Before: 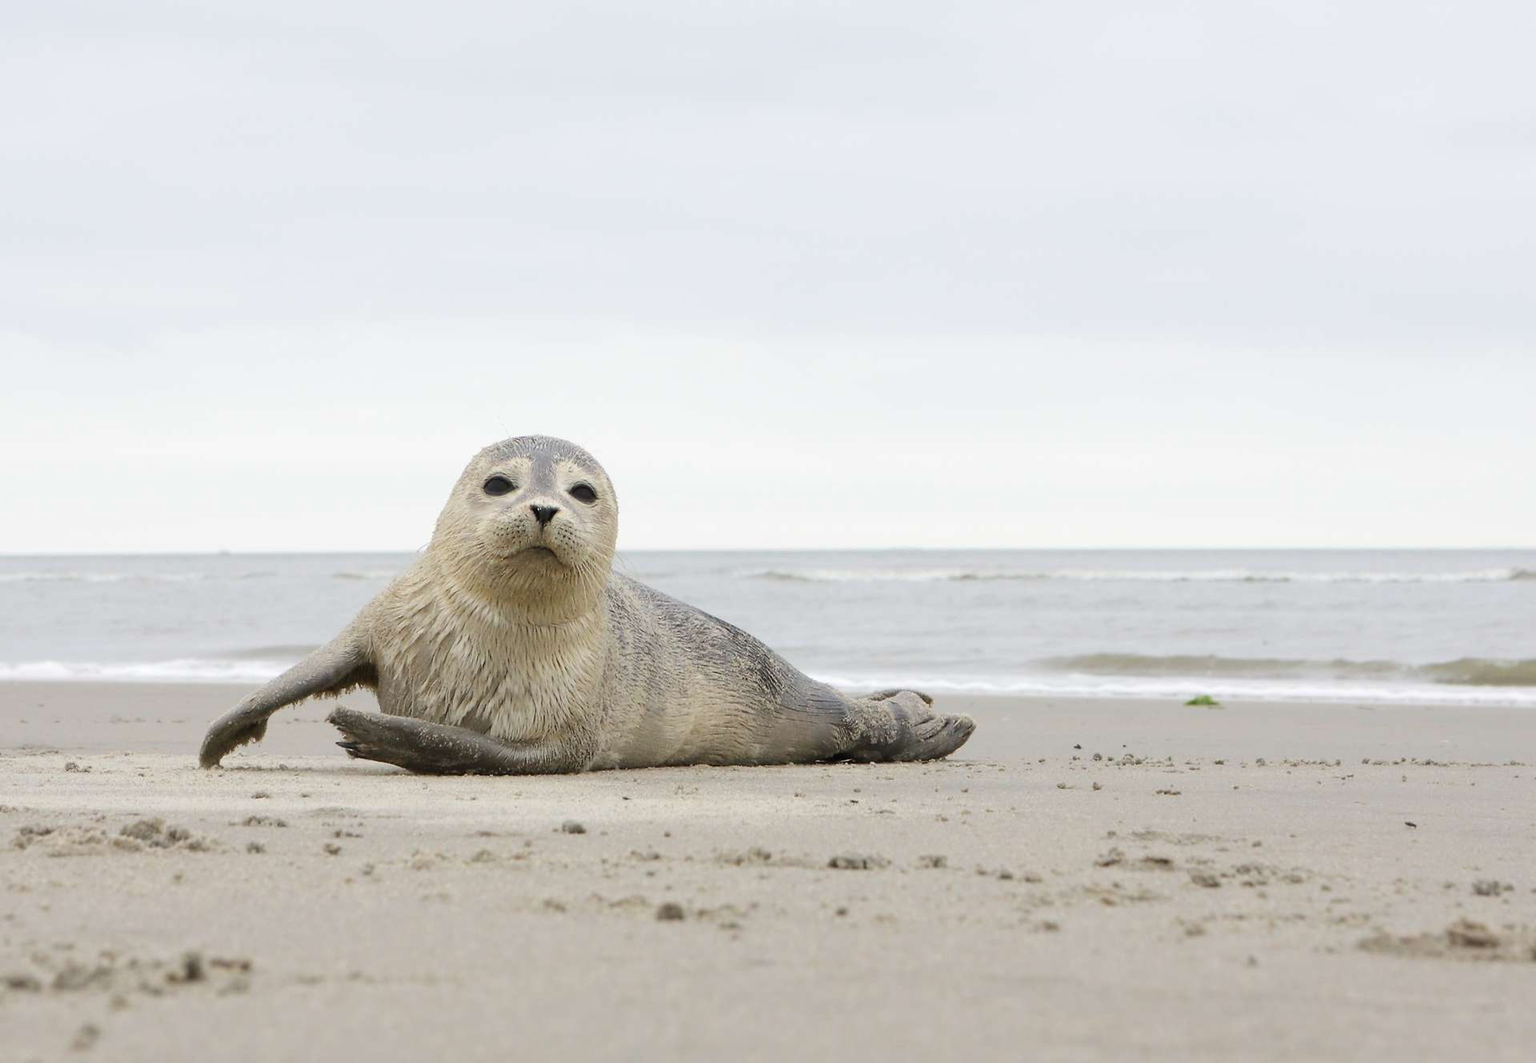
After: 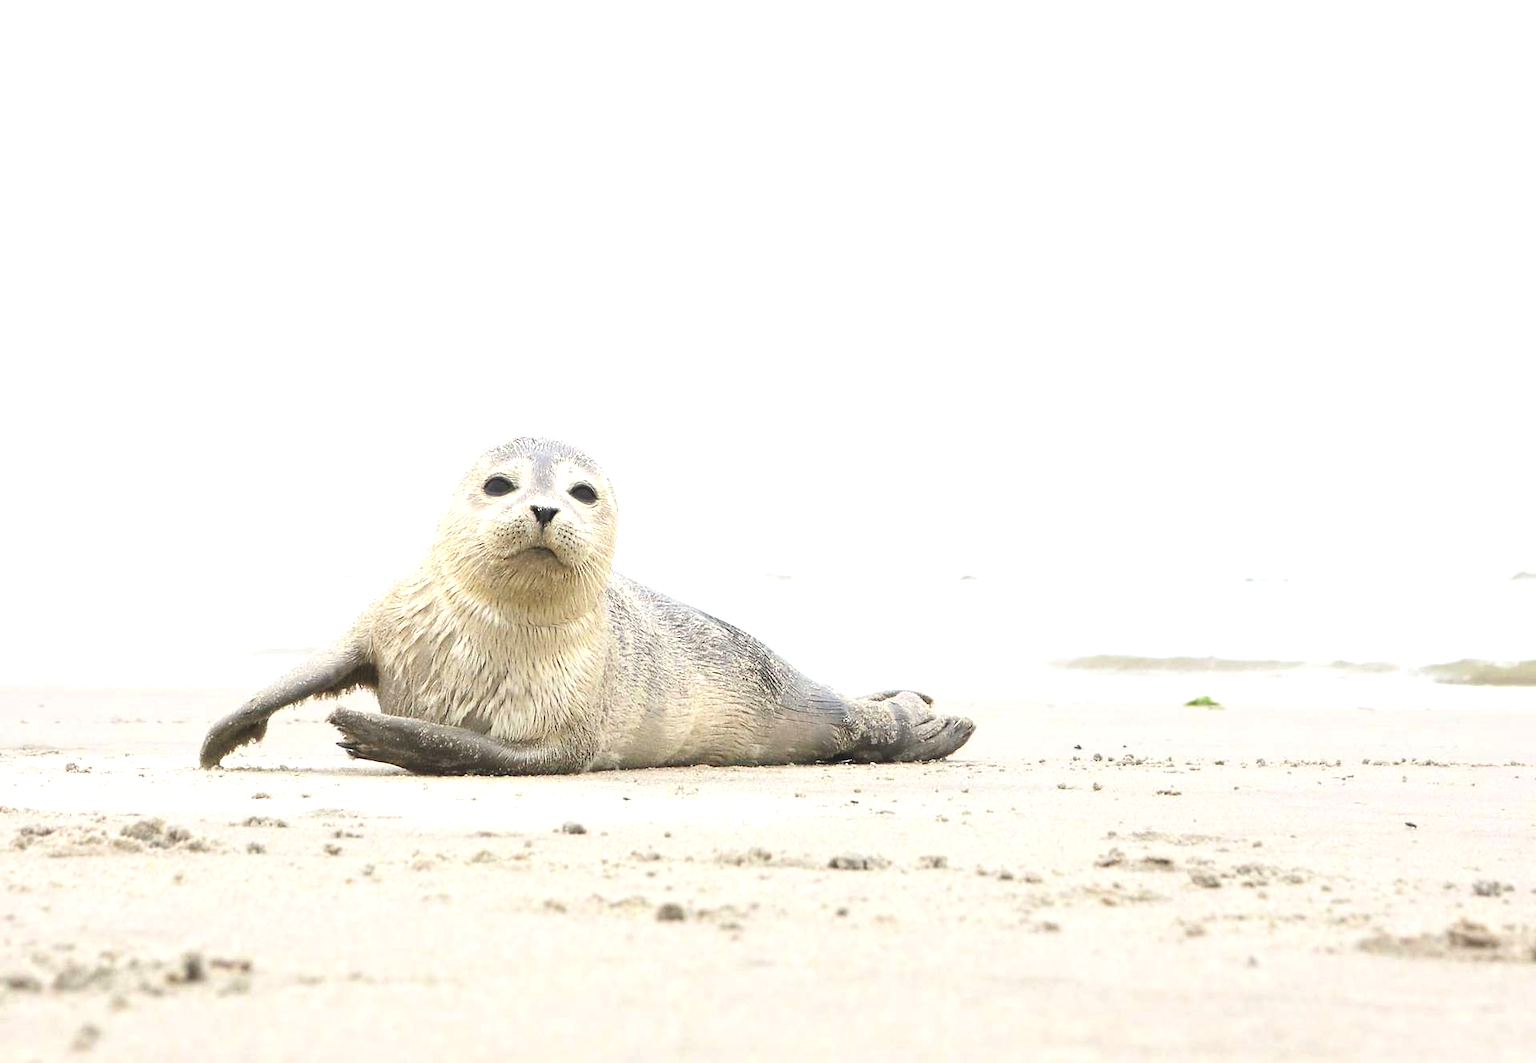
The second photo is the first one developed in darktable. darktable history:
exposure: black level correction -0.005, exposure 1.005 EV, compensate exposure bias true, compensate highlight preservation false
sharpen: amount 0.201
